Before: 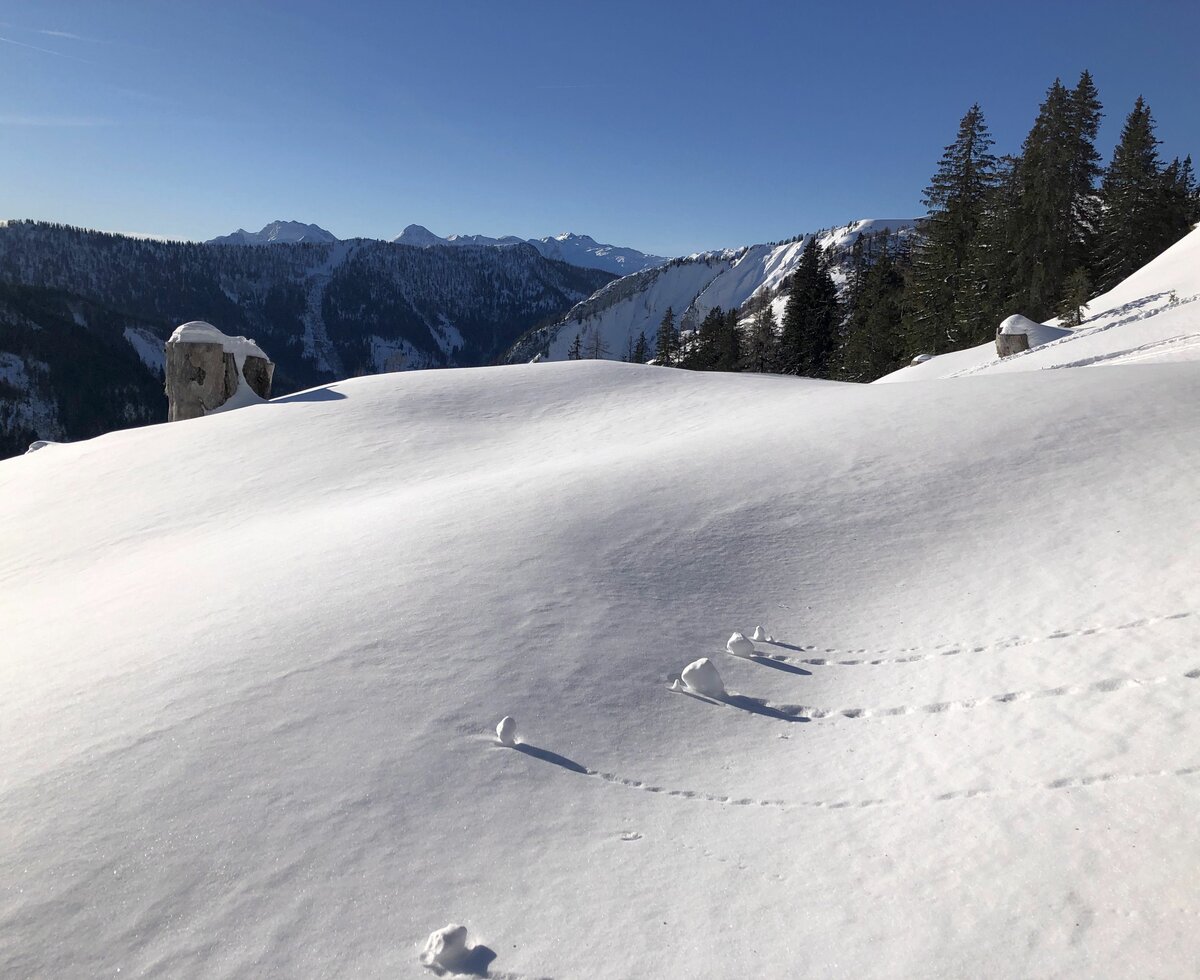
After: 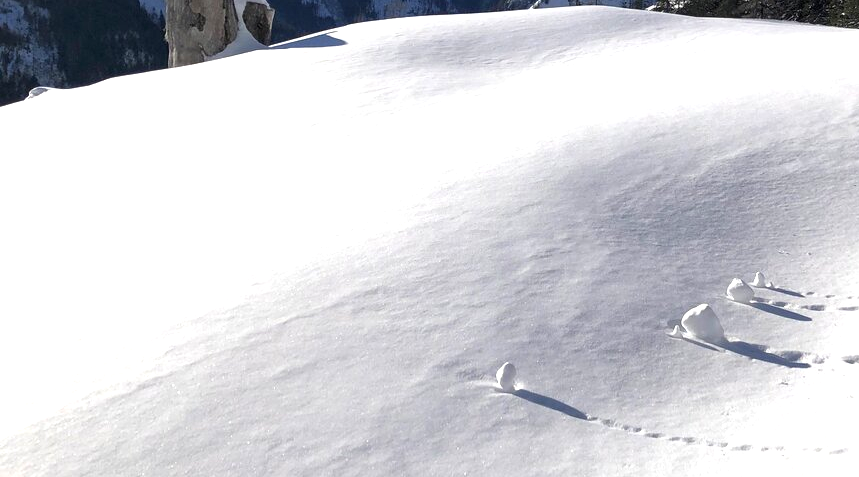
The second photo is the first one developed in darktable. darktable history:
crop: top 36.205%, right 28.37%, bottom 15.113%
exposure: black level correction 0, exposure 0.692 EV, compensate highlight preservation false
